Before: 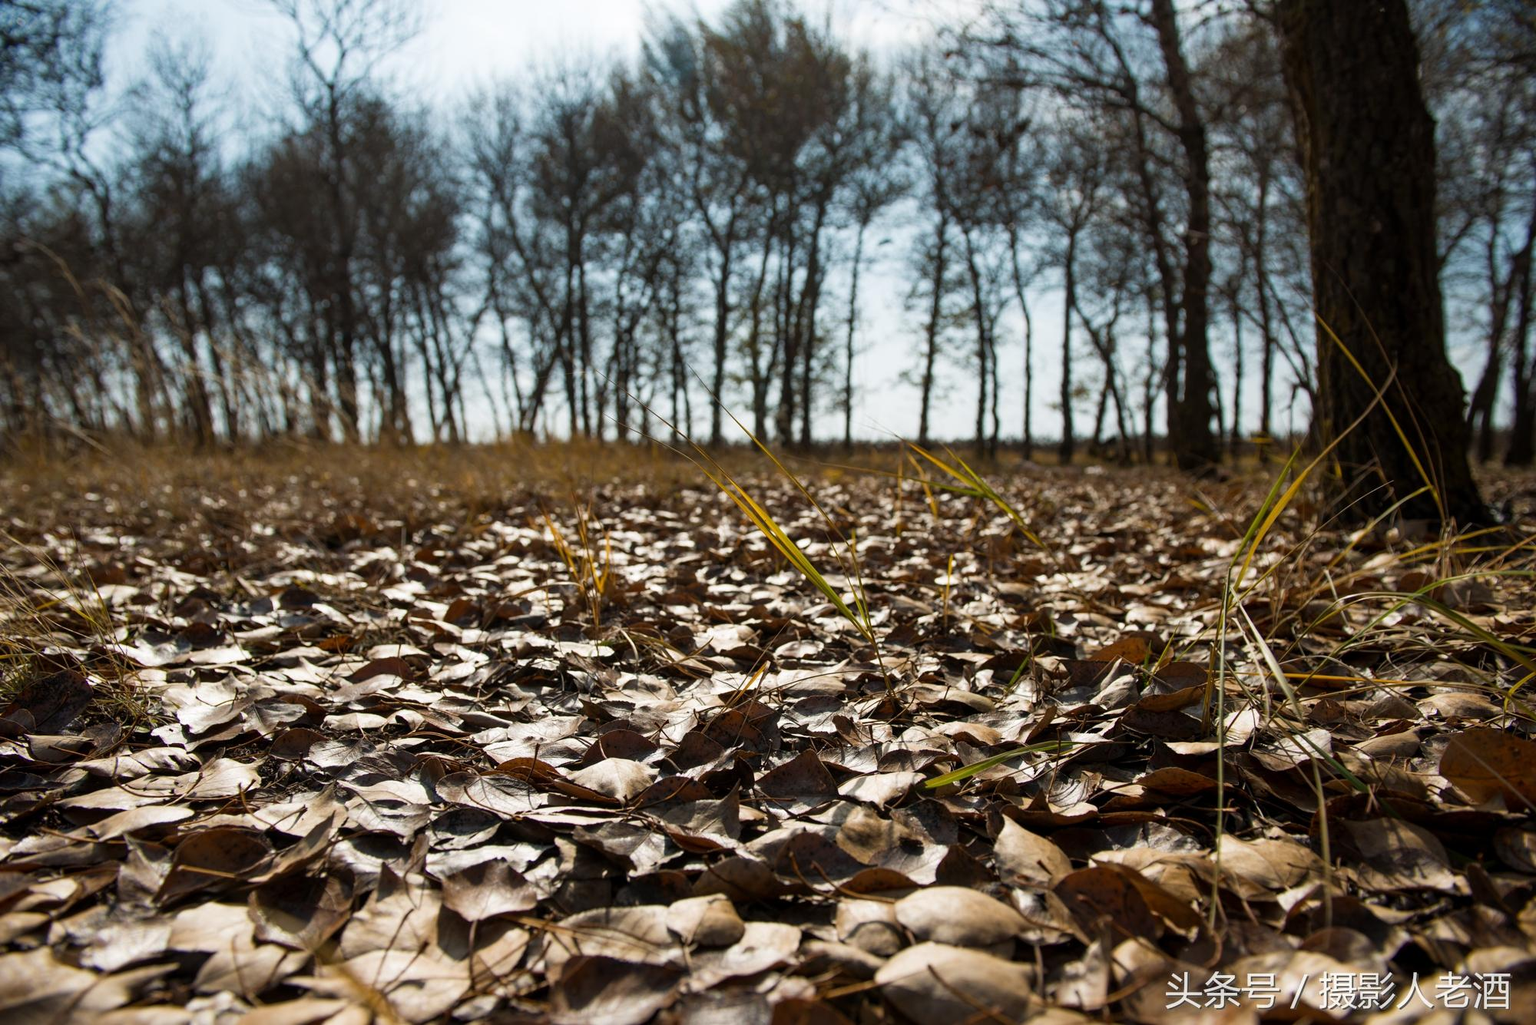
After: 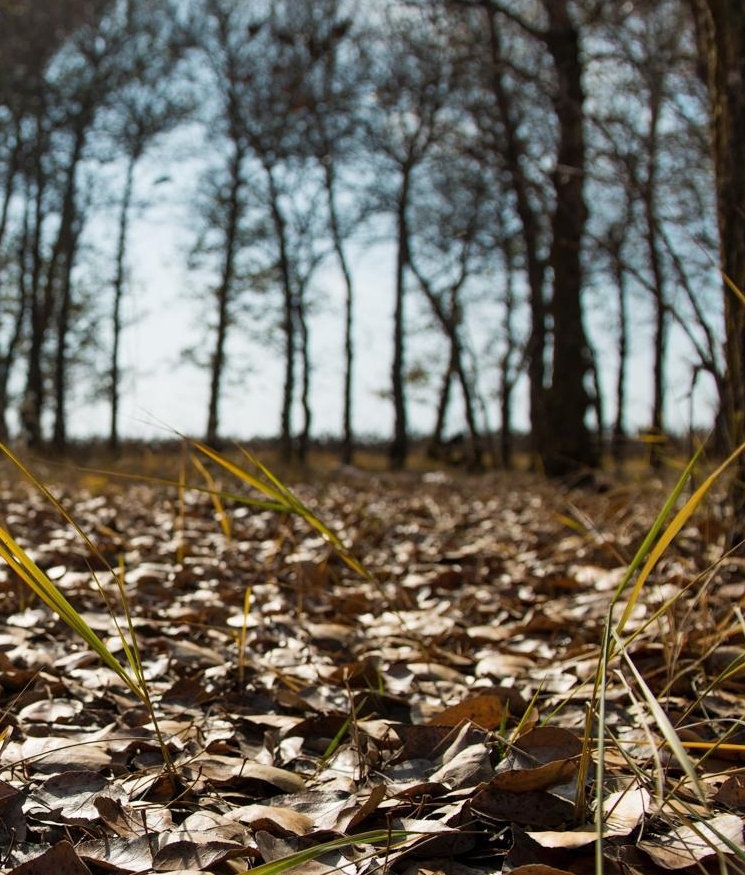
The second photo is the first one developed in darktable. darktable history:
shadows and highlights: soften with gaussian
crop and rotate: left 49.527%, top 10.141%, right 13.207%, bottom 24.251%
